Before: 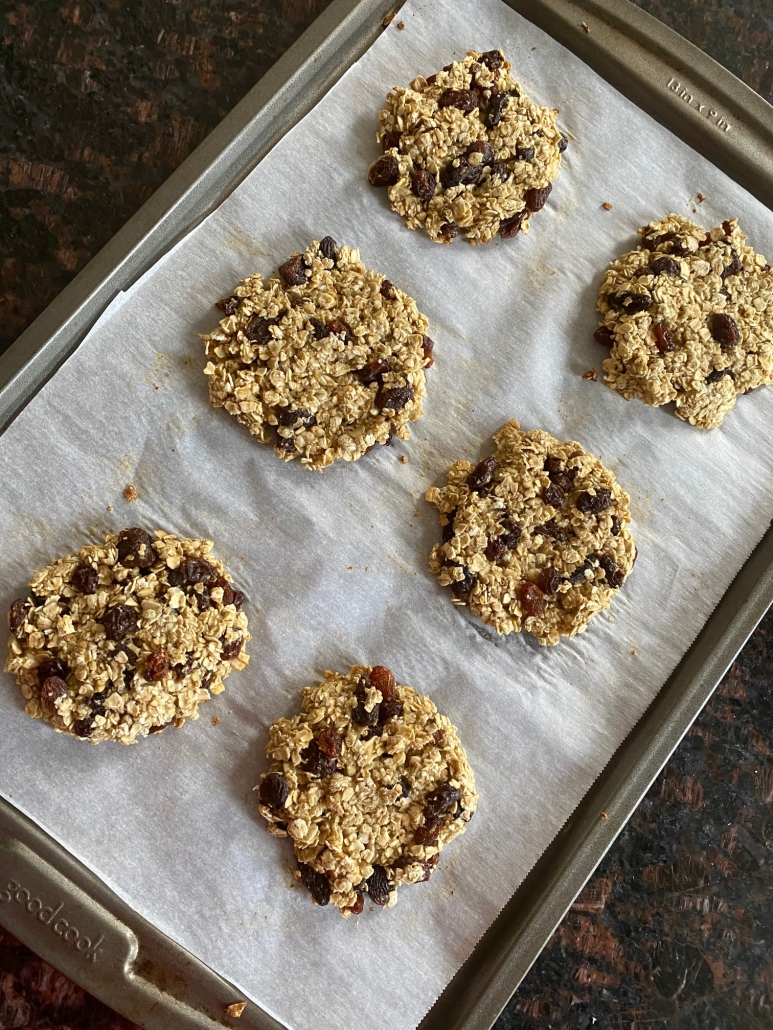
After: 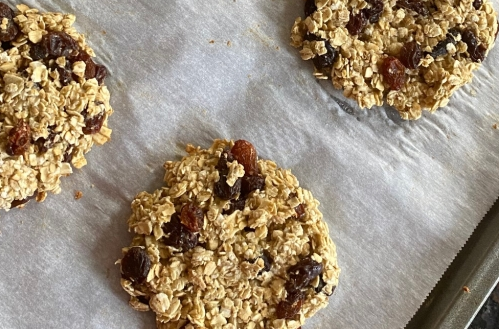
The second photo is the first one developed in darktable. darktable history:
crop: left 17.964%, top 51.1%, right 17.438%, bottom 16.92%
